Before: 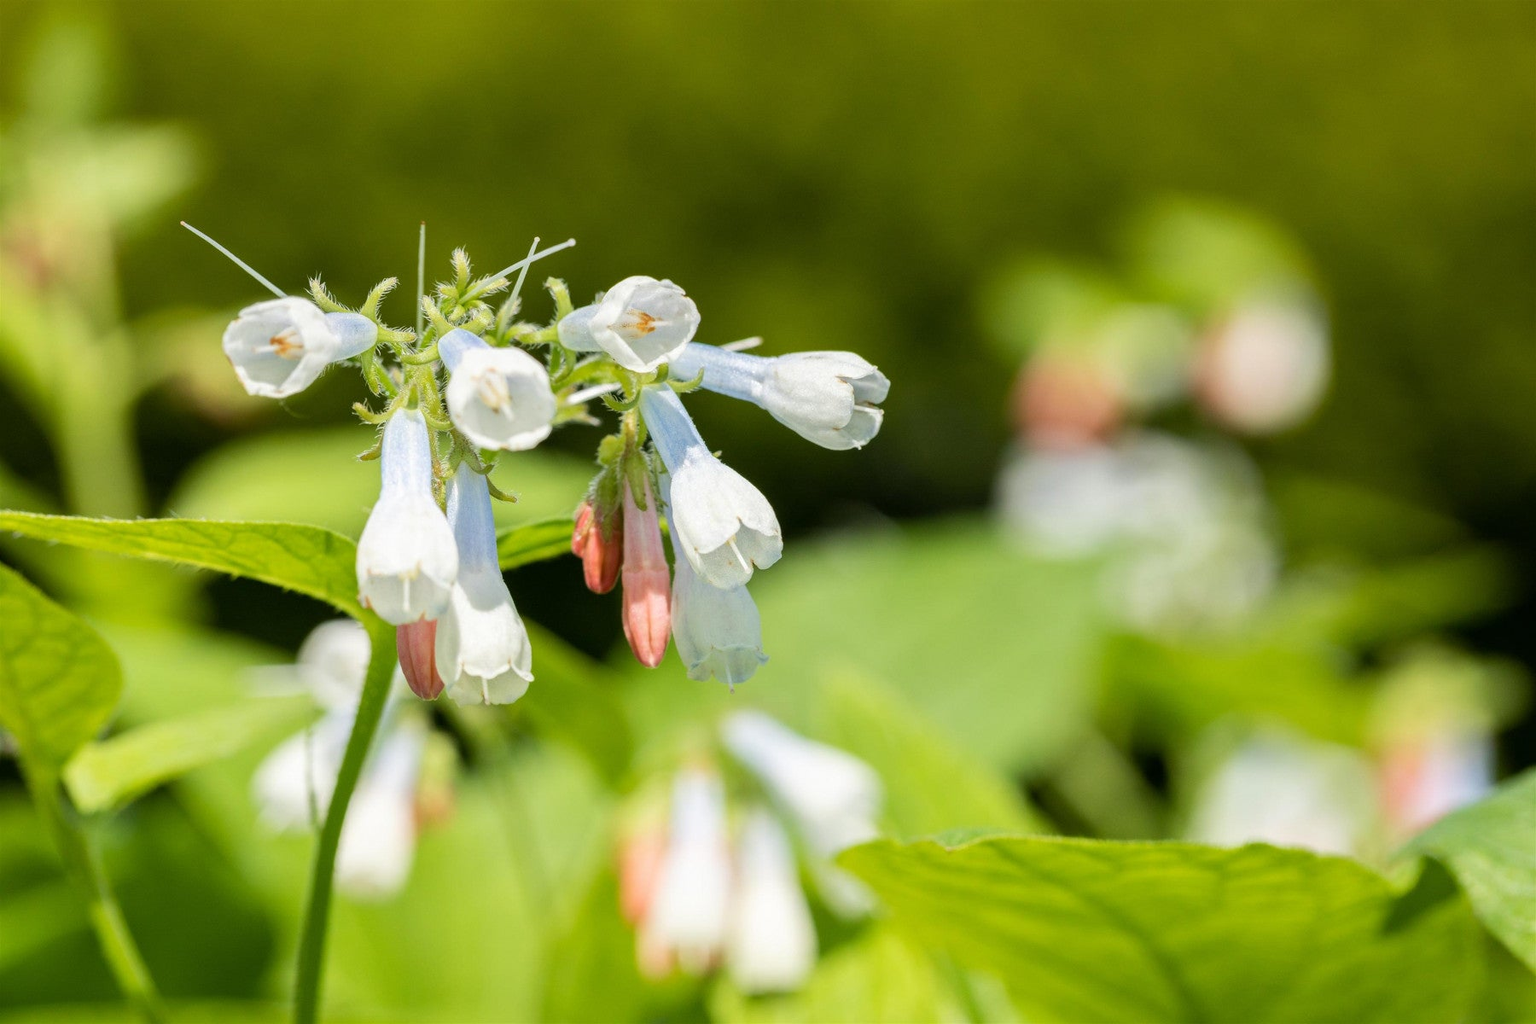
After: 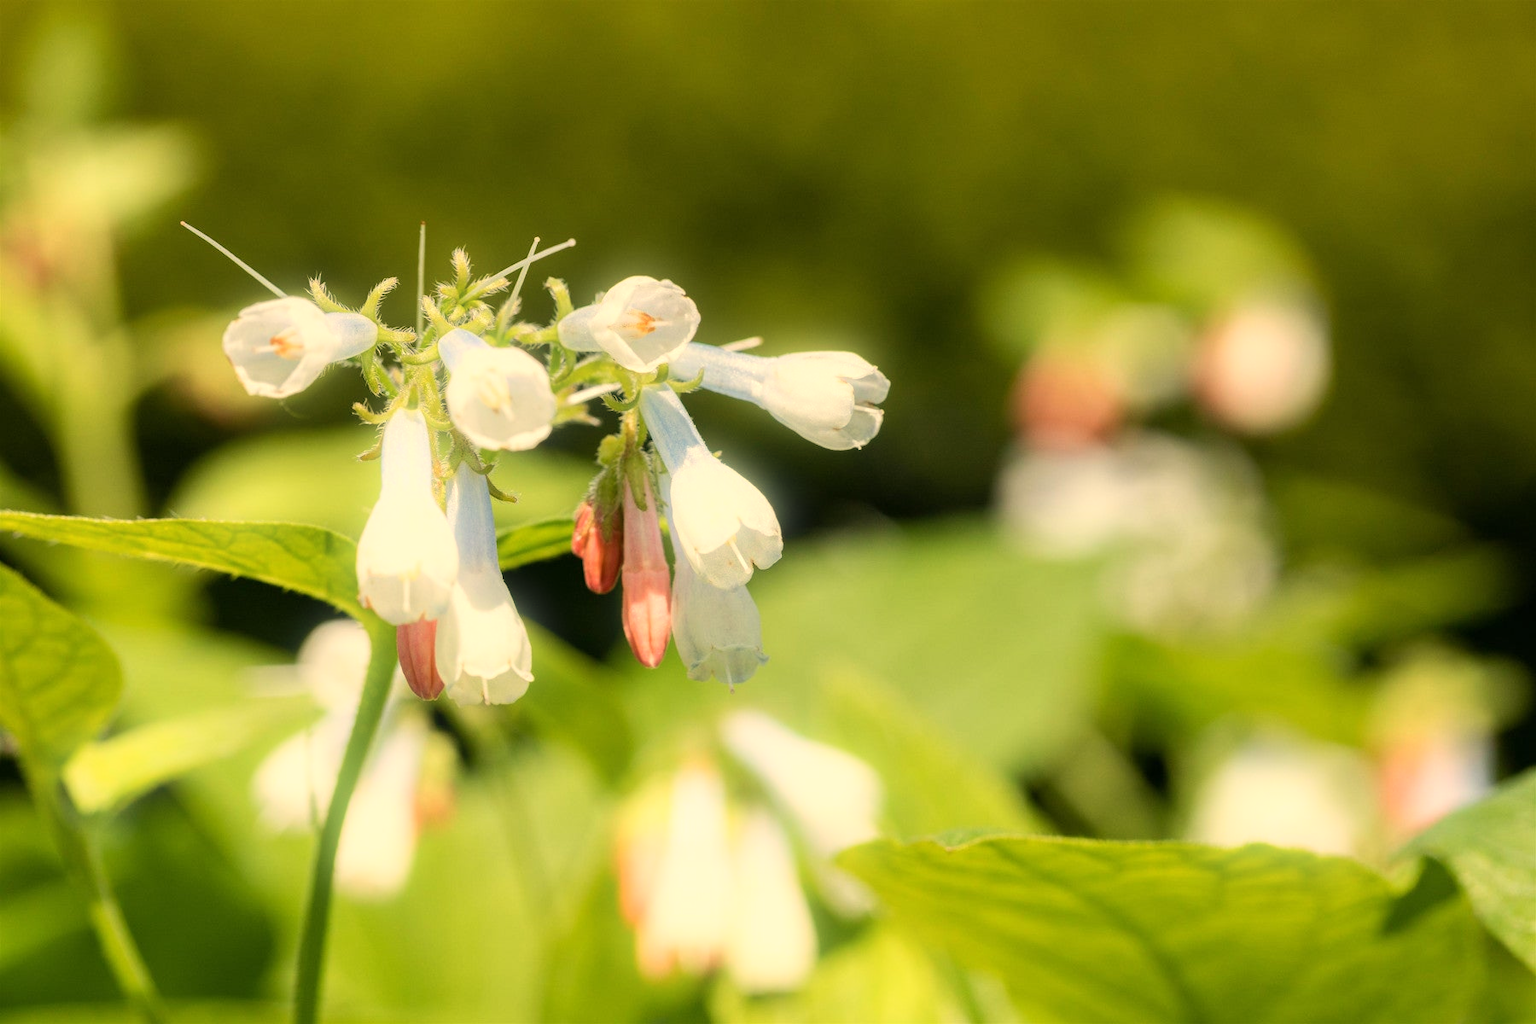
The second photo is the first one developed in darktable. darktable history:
white balance: red 1.123, blue 0.83
bloom: size 5%, threshold 95%, strength 15%
